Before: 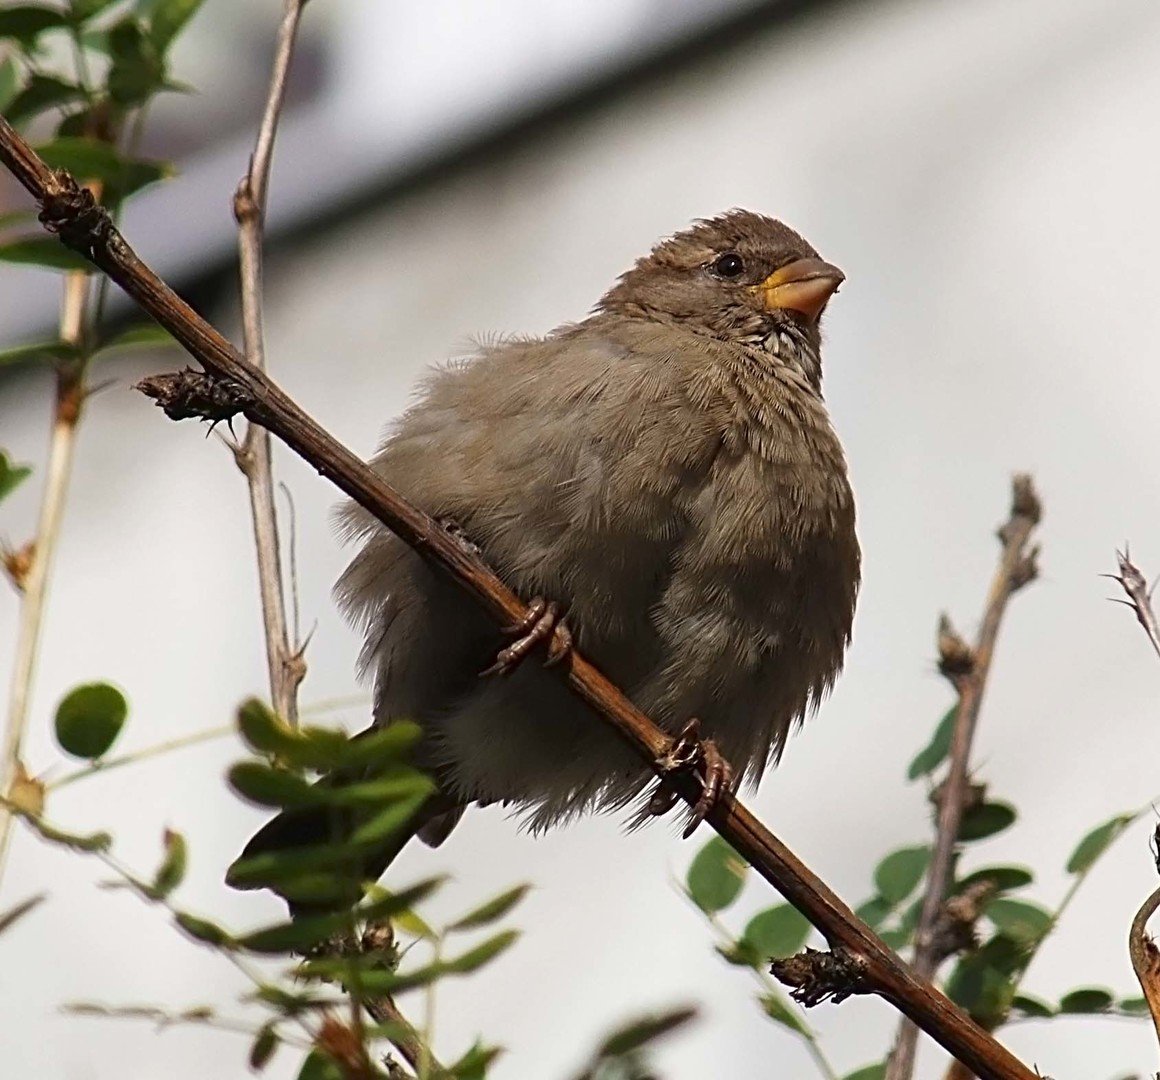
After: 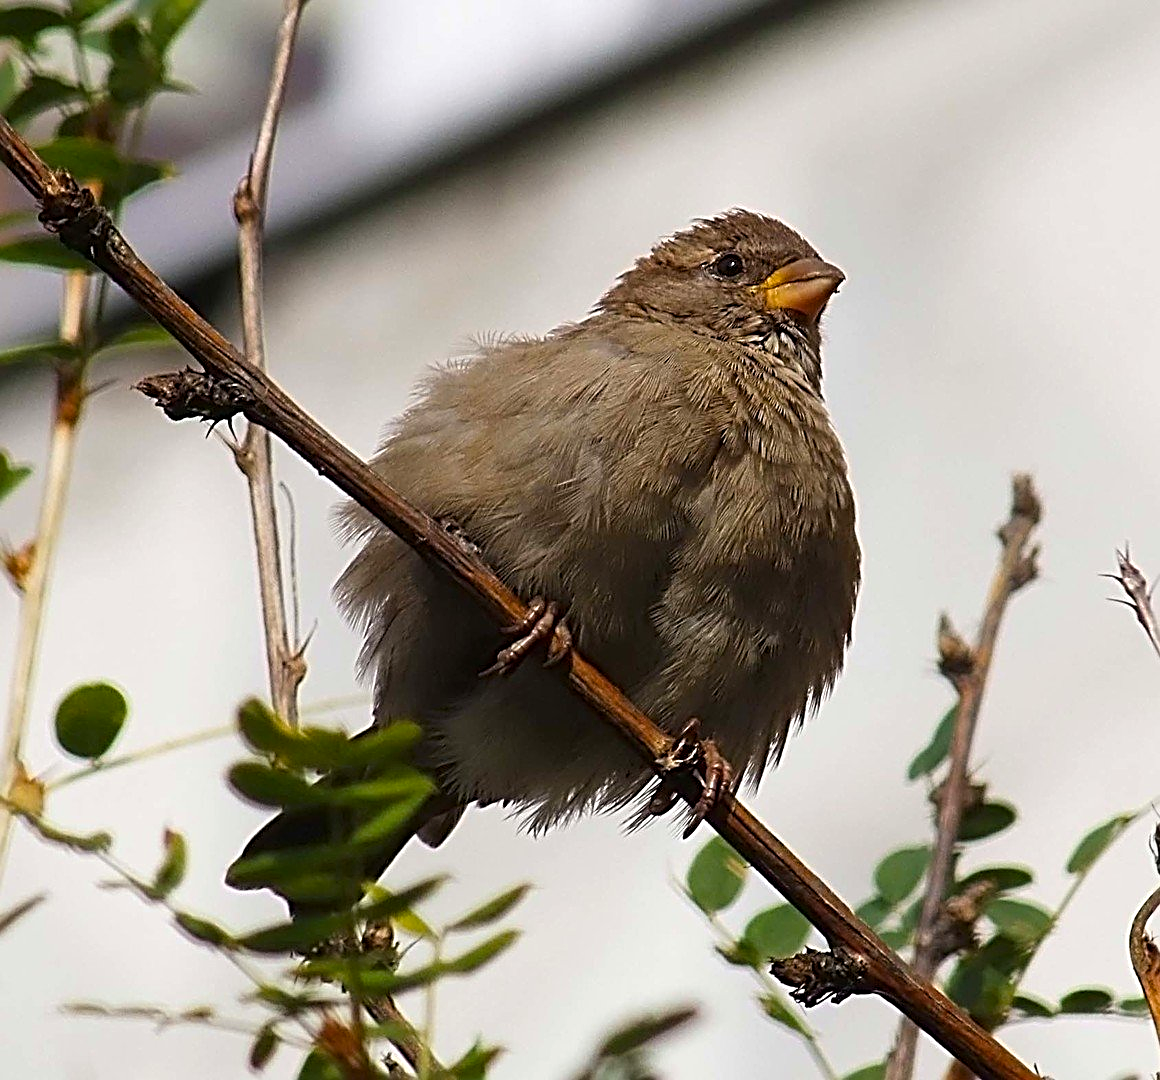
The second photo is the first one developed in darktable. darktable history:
sharpen: radius 2.534, amount 0.628
exposure: exposure 0.023 EV, compensate exposure bias true, compensate highlight preservation false
color balance rgb: perceptual saturation grading › global saturation 19.382%, global vibrance 9.834%
